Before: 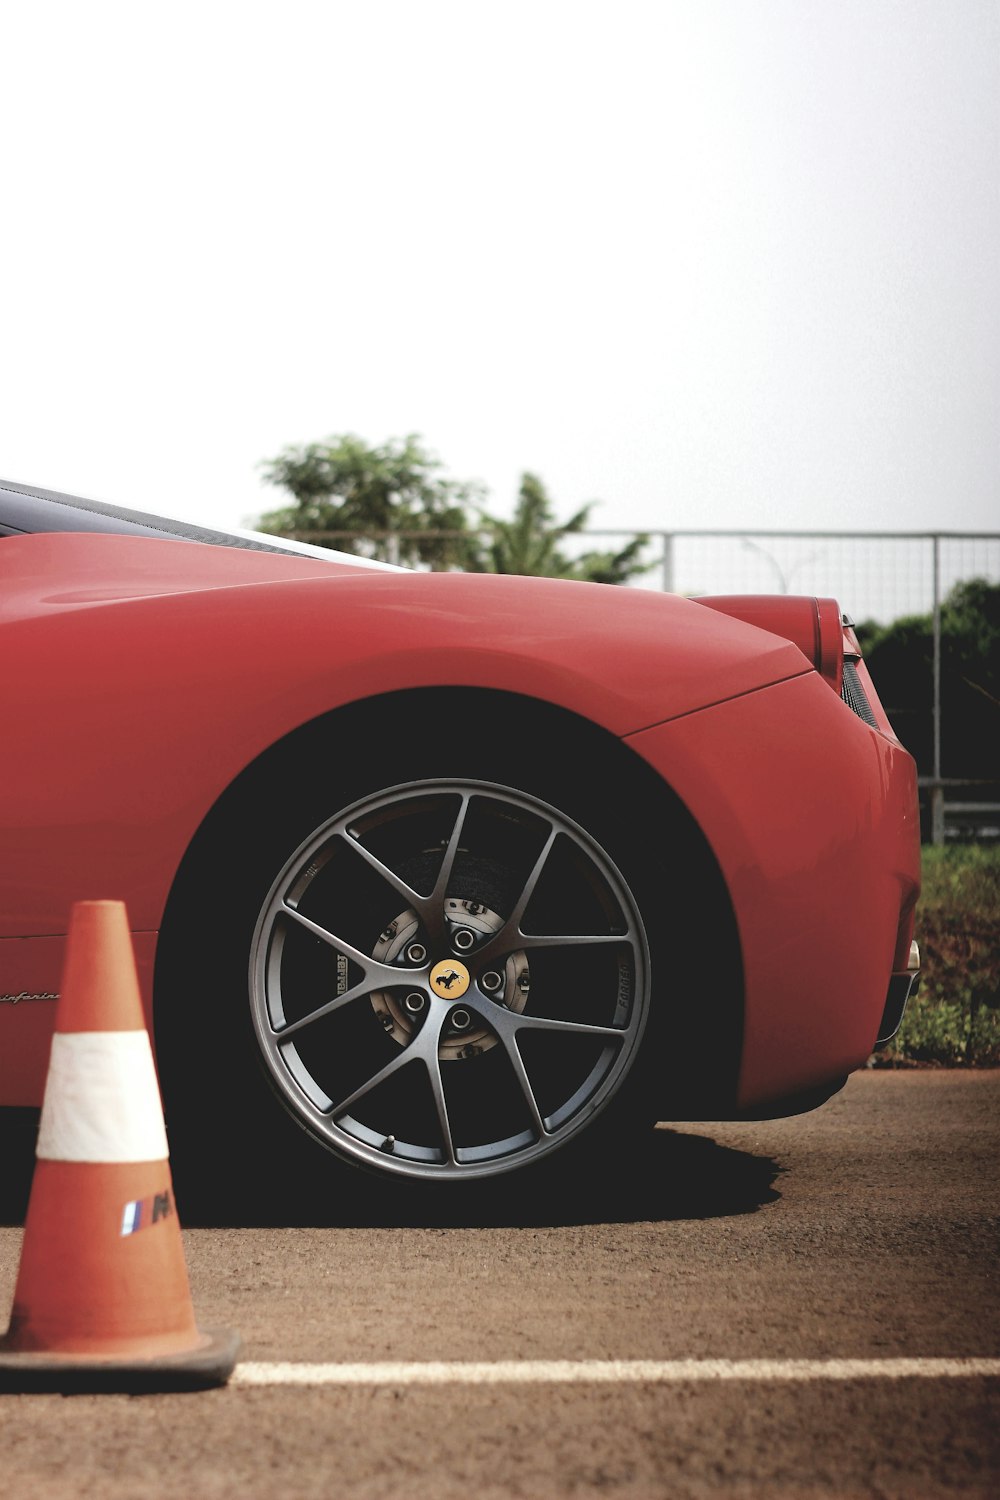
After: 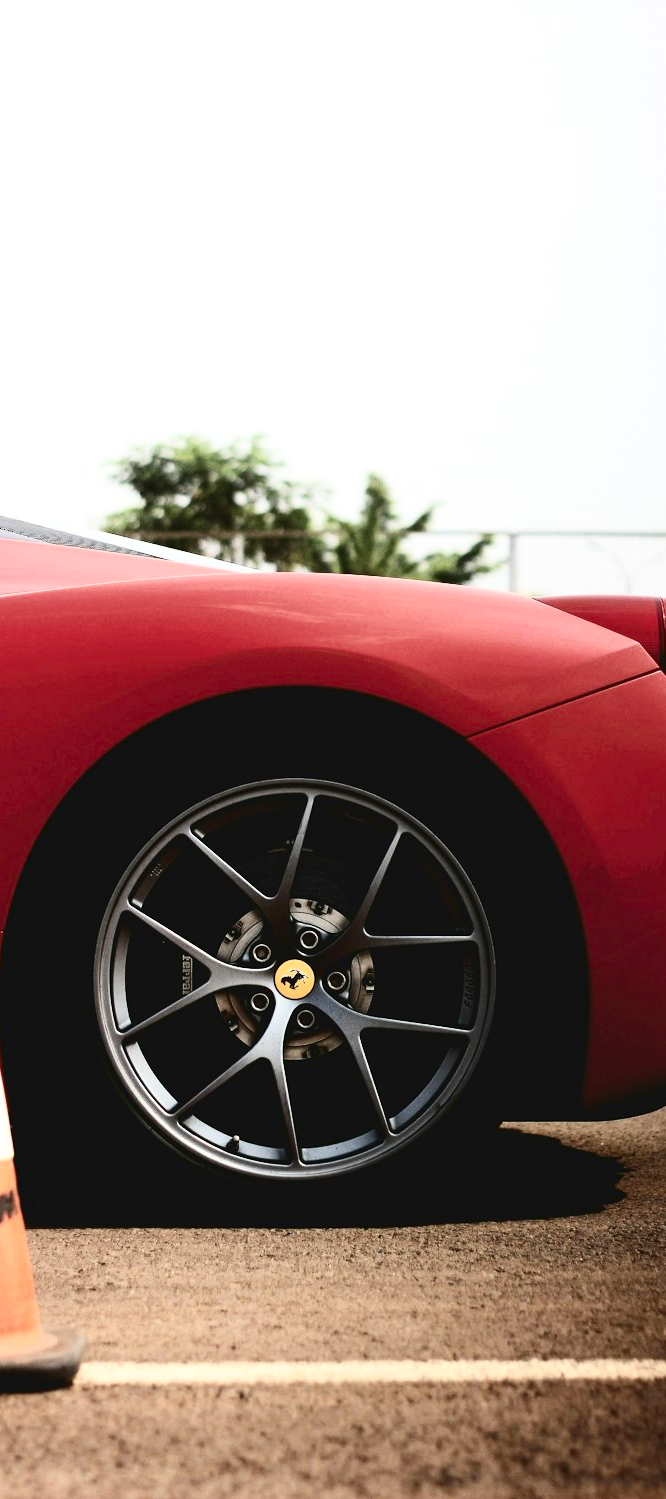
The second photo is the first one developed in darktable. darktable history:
contrast brightness saturation: contrast 0.4, brightness 0.05, saturation 0.25
crop and rotate: left 15.546%, right 17.787%
